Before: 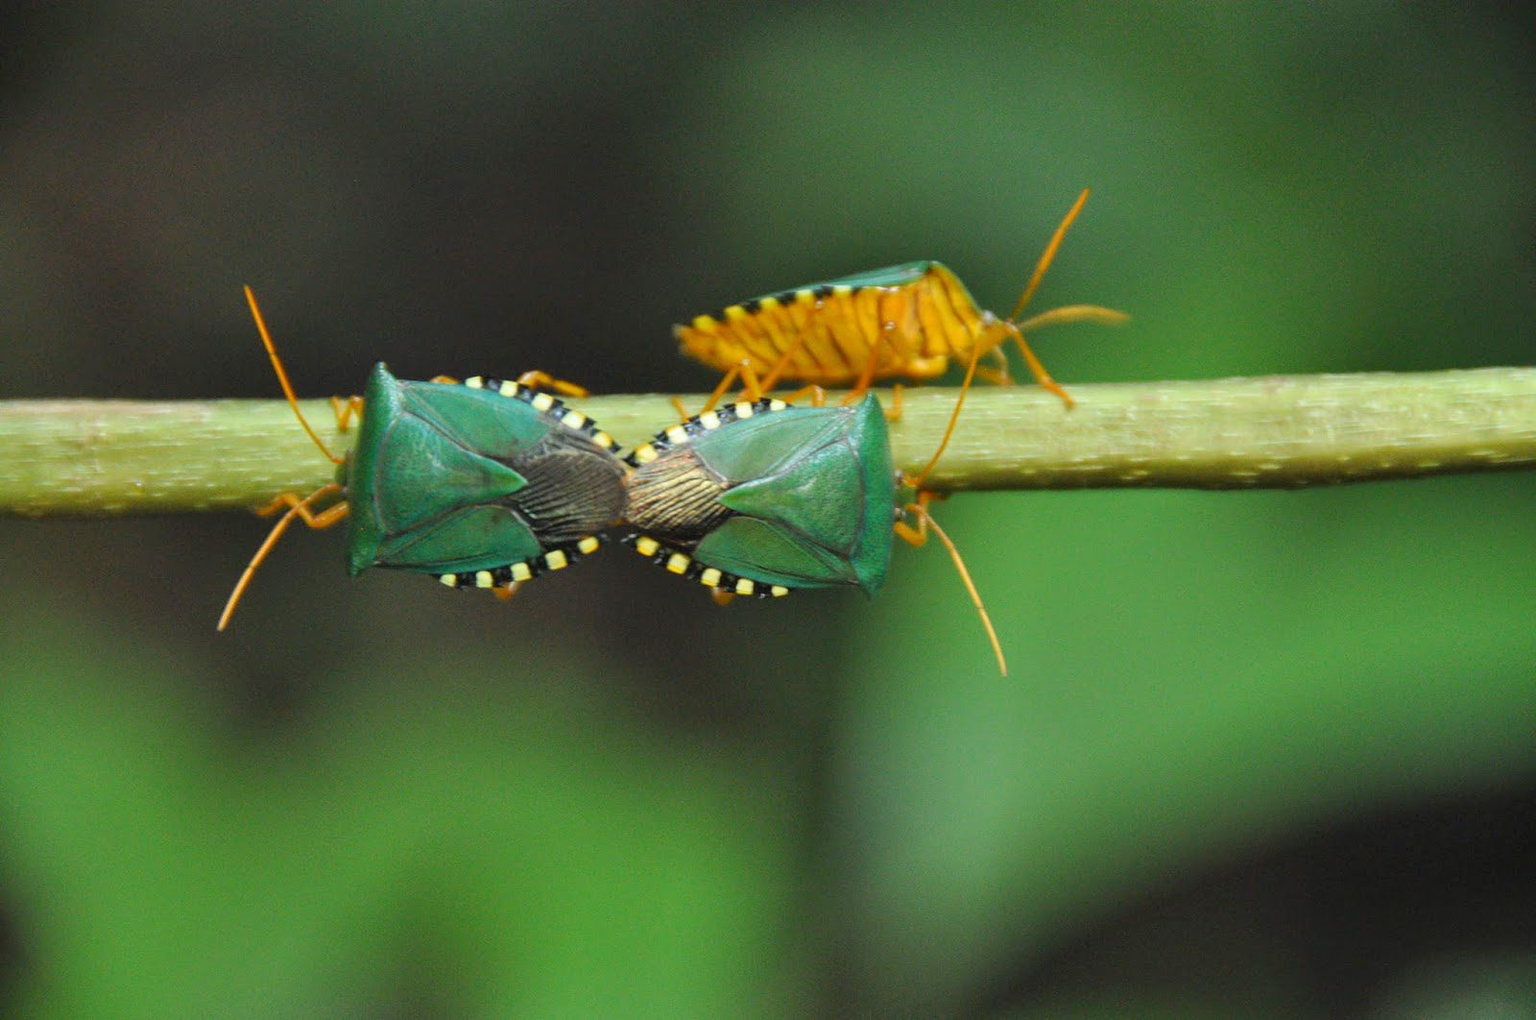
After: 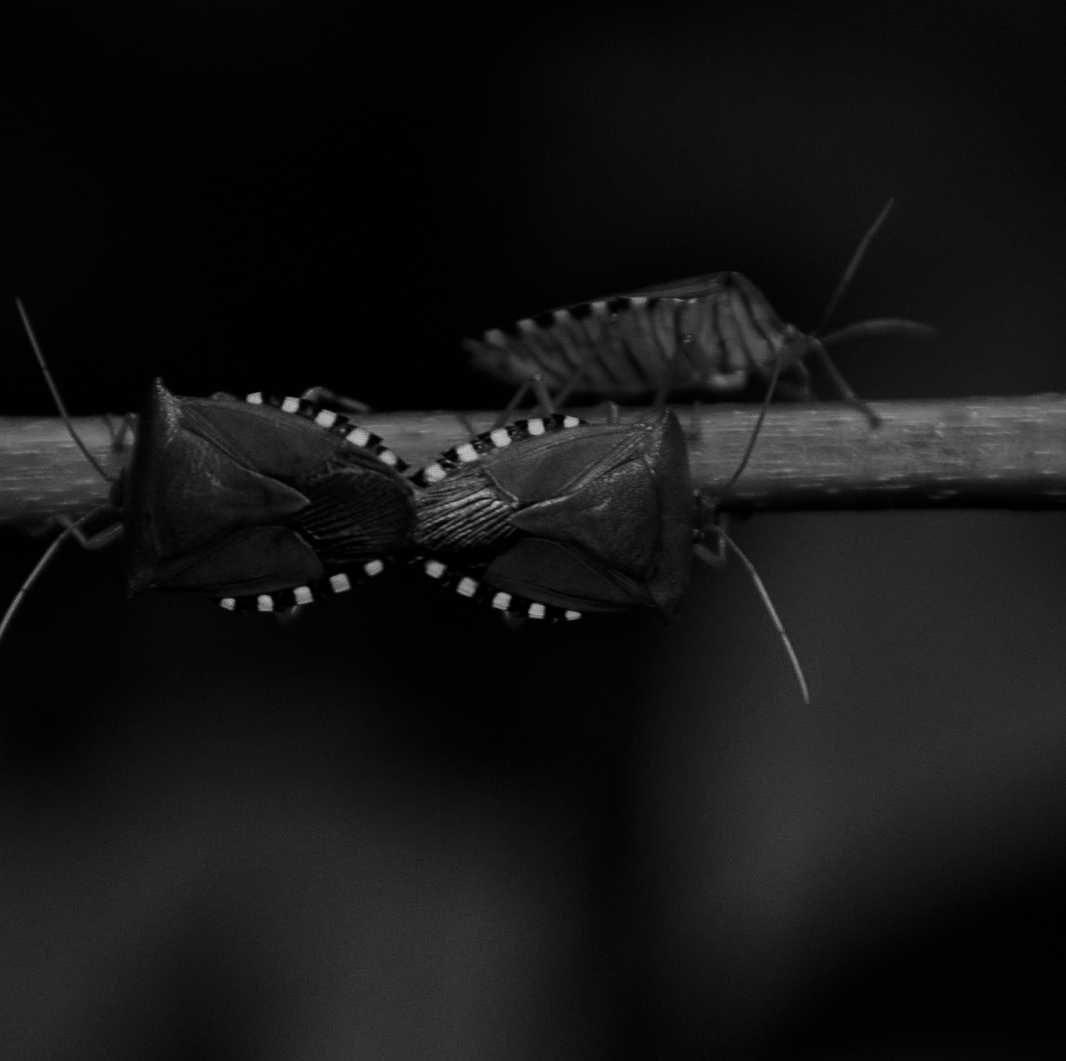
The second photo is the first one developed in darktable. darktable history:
crop and rotate: left 15.055%, right 18.278%
contrast brightness saturation: contrast 0.02, brightness -1, saturation -1
graduated density: on, module defaults
exposure: black level correction 0, compensate exposure bias true, compensate highlight preservation false
